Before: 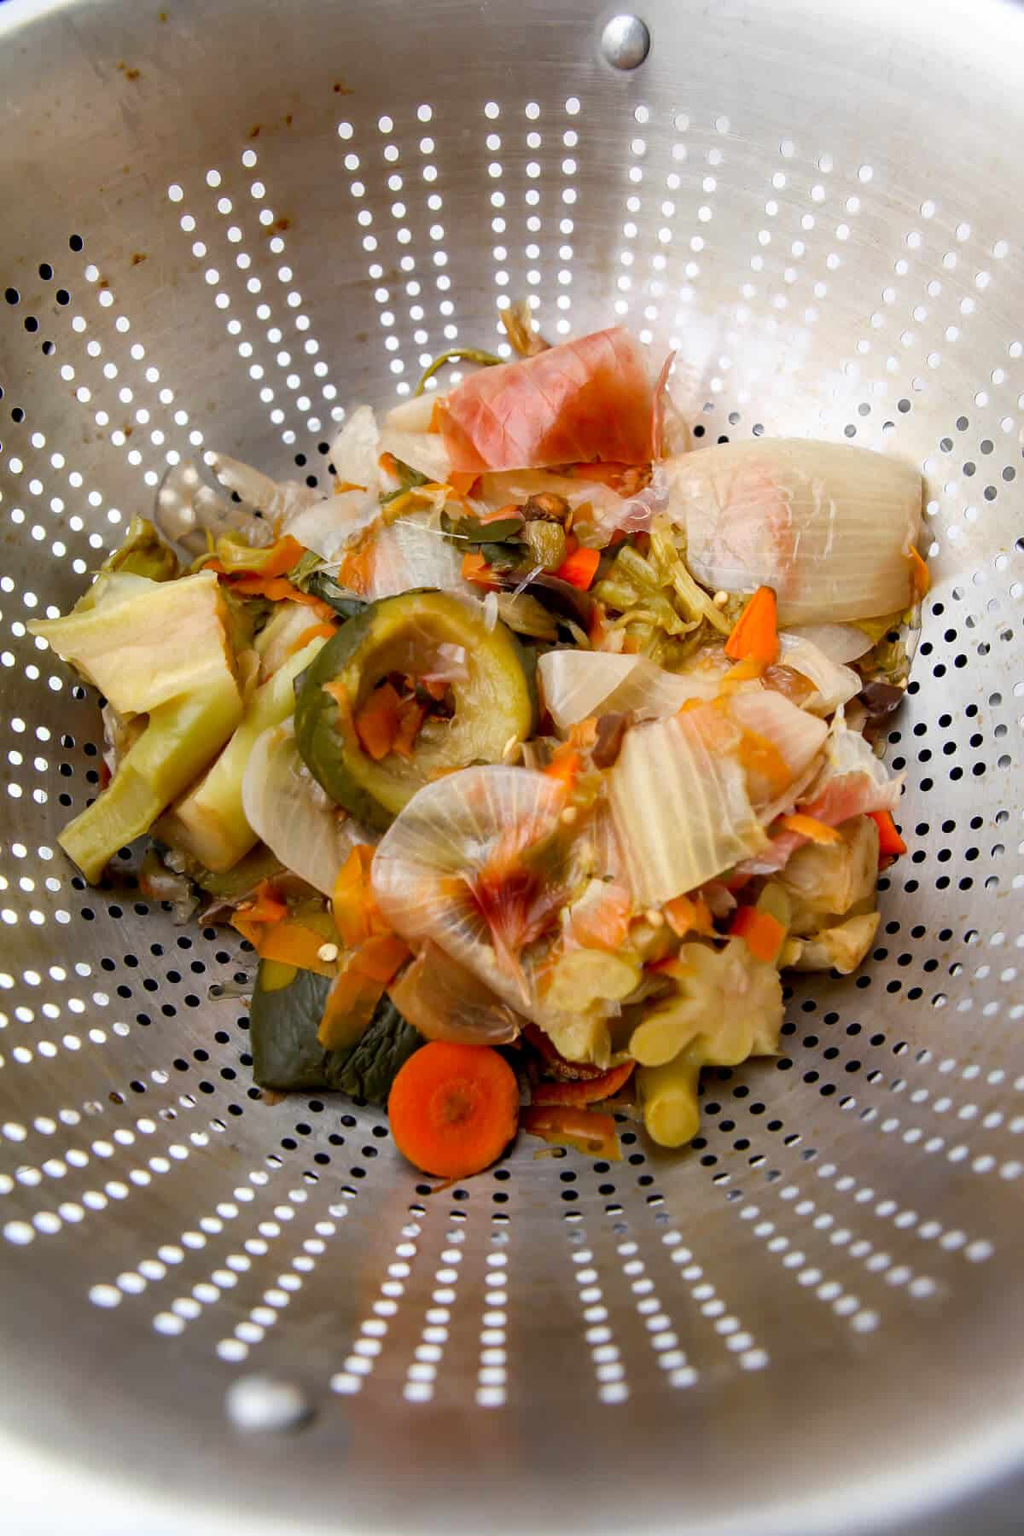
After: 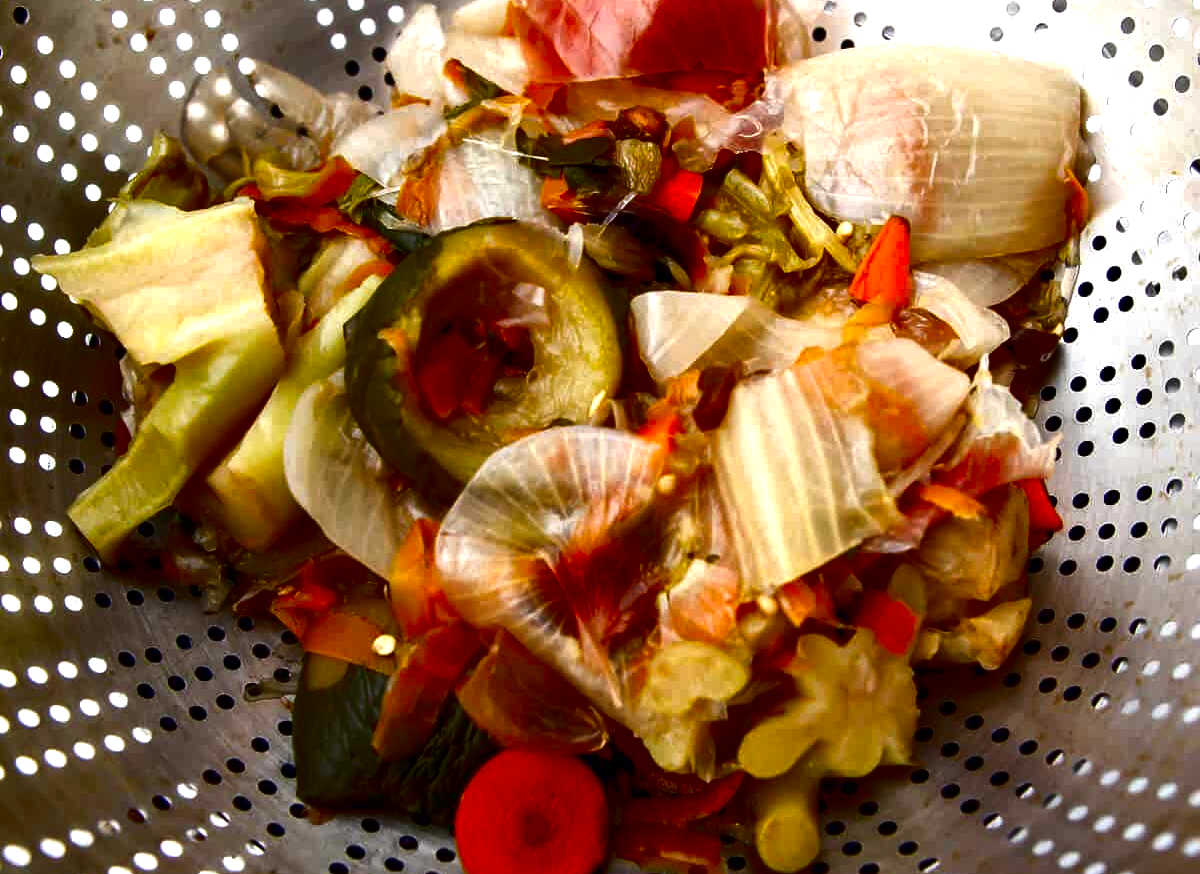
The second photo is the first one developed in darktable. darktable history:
contrast brightness saturation: contrast 0.092, brightness -0.584, saturation 0.17
exposure: exposure 0.6 EV, compensate exposure bias true, compensate highlight preservation false
crop and rotate: top 26.188%, bottom 25.207%
